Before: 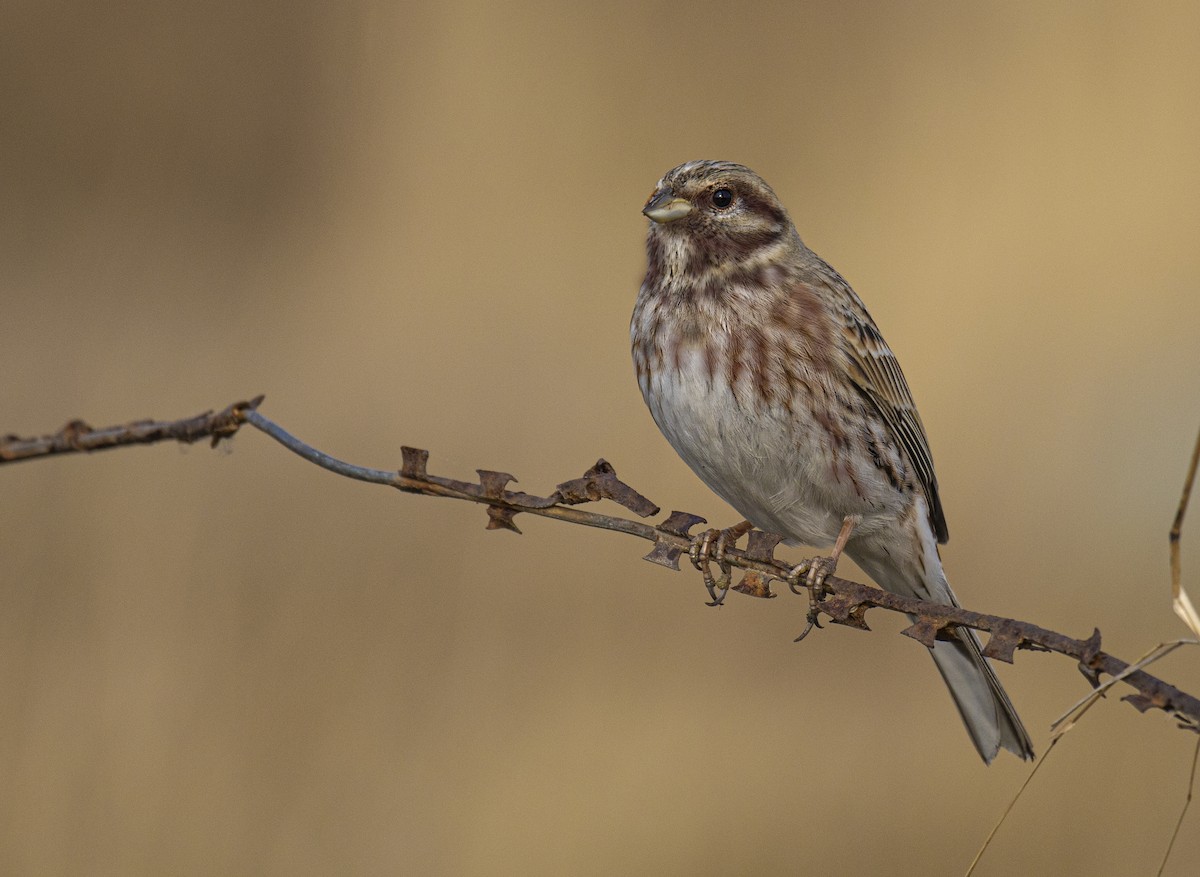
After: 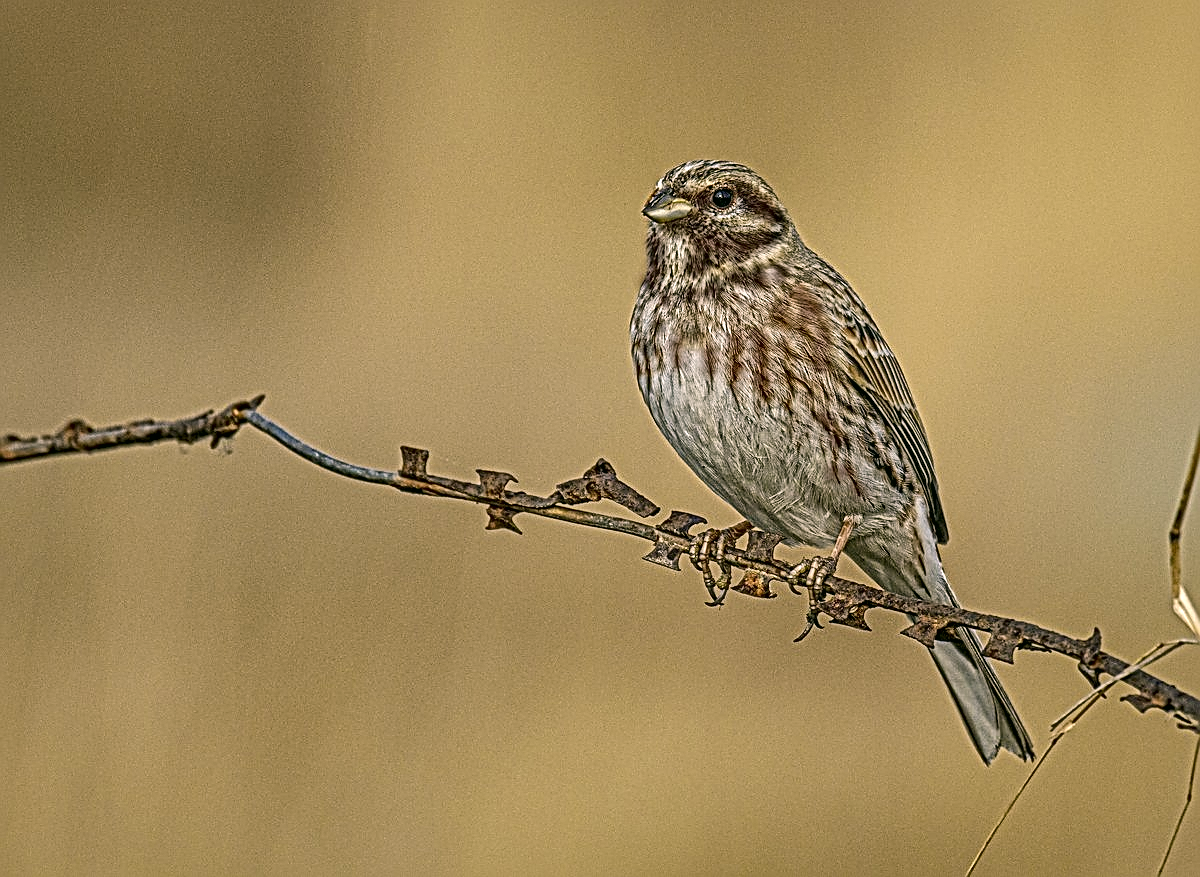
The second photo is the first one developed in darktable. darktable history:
color correction: highlights a* 4.11, highlights b* 4.91, shadows a* -8.14, shadows b* 4.57
shadows and highlights: shadows color adjustment 97.68%
sharpen: on, module defaults
local contrast: mode bilateral grid, contrast 20, coarseness 3, detail 298%, midtone range 0.2
tone curve: curves: ch0 [(0, 0) (0.004, 0.001) (0.133, 0.112) (0.325, 0.362) (0.832, 0.893) (1, 1)], preserve colors none
